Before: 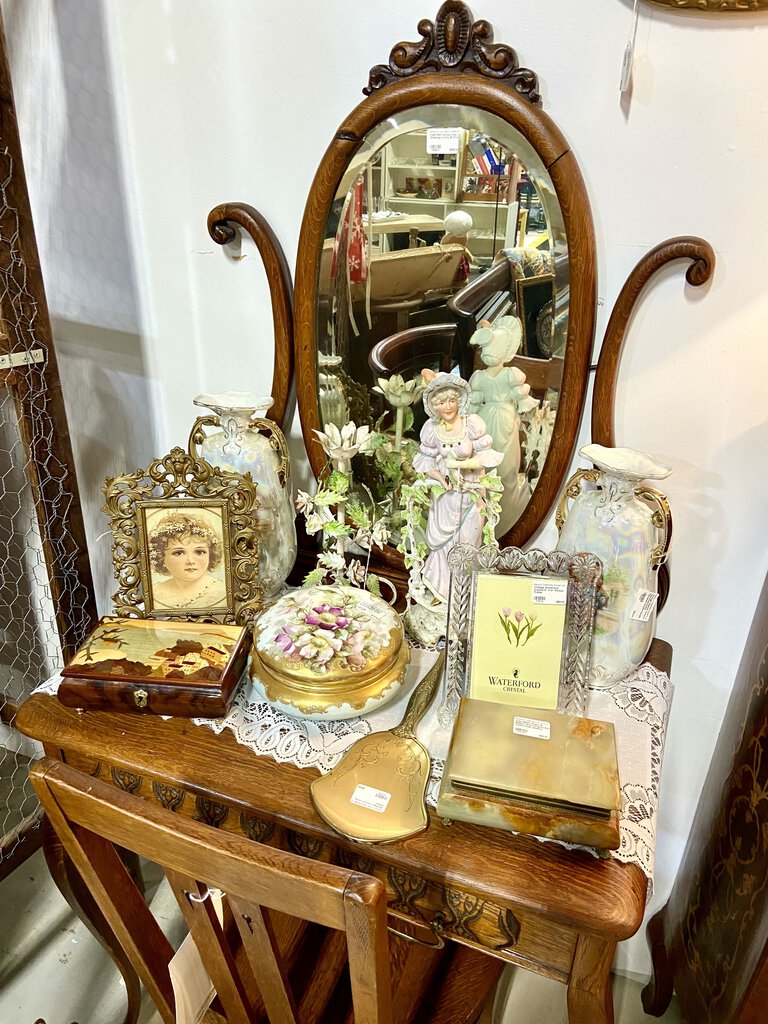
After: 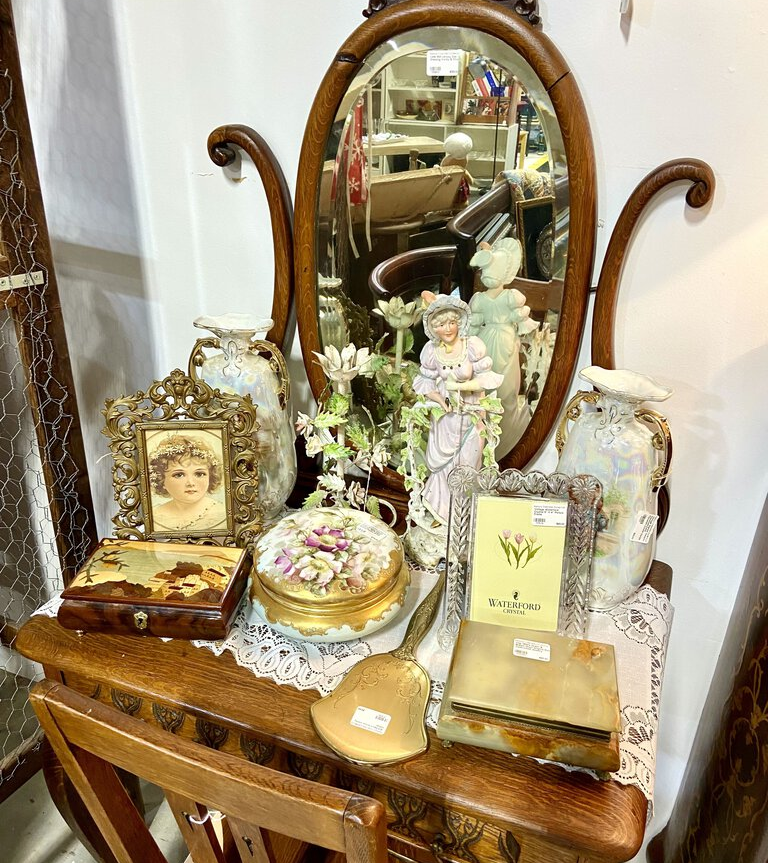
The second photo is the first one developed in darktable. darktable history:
crop: top 7.623%, bottom 8.052%
